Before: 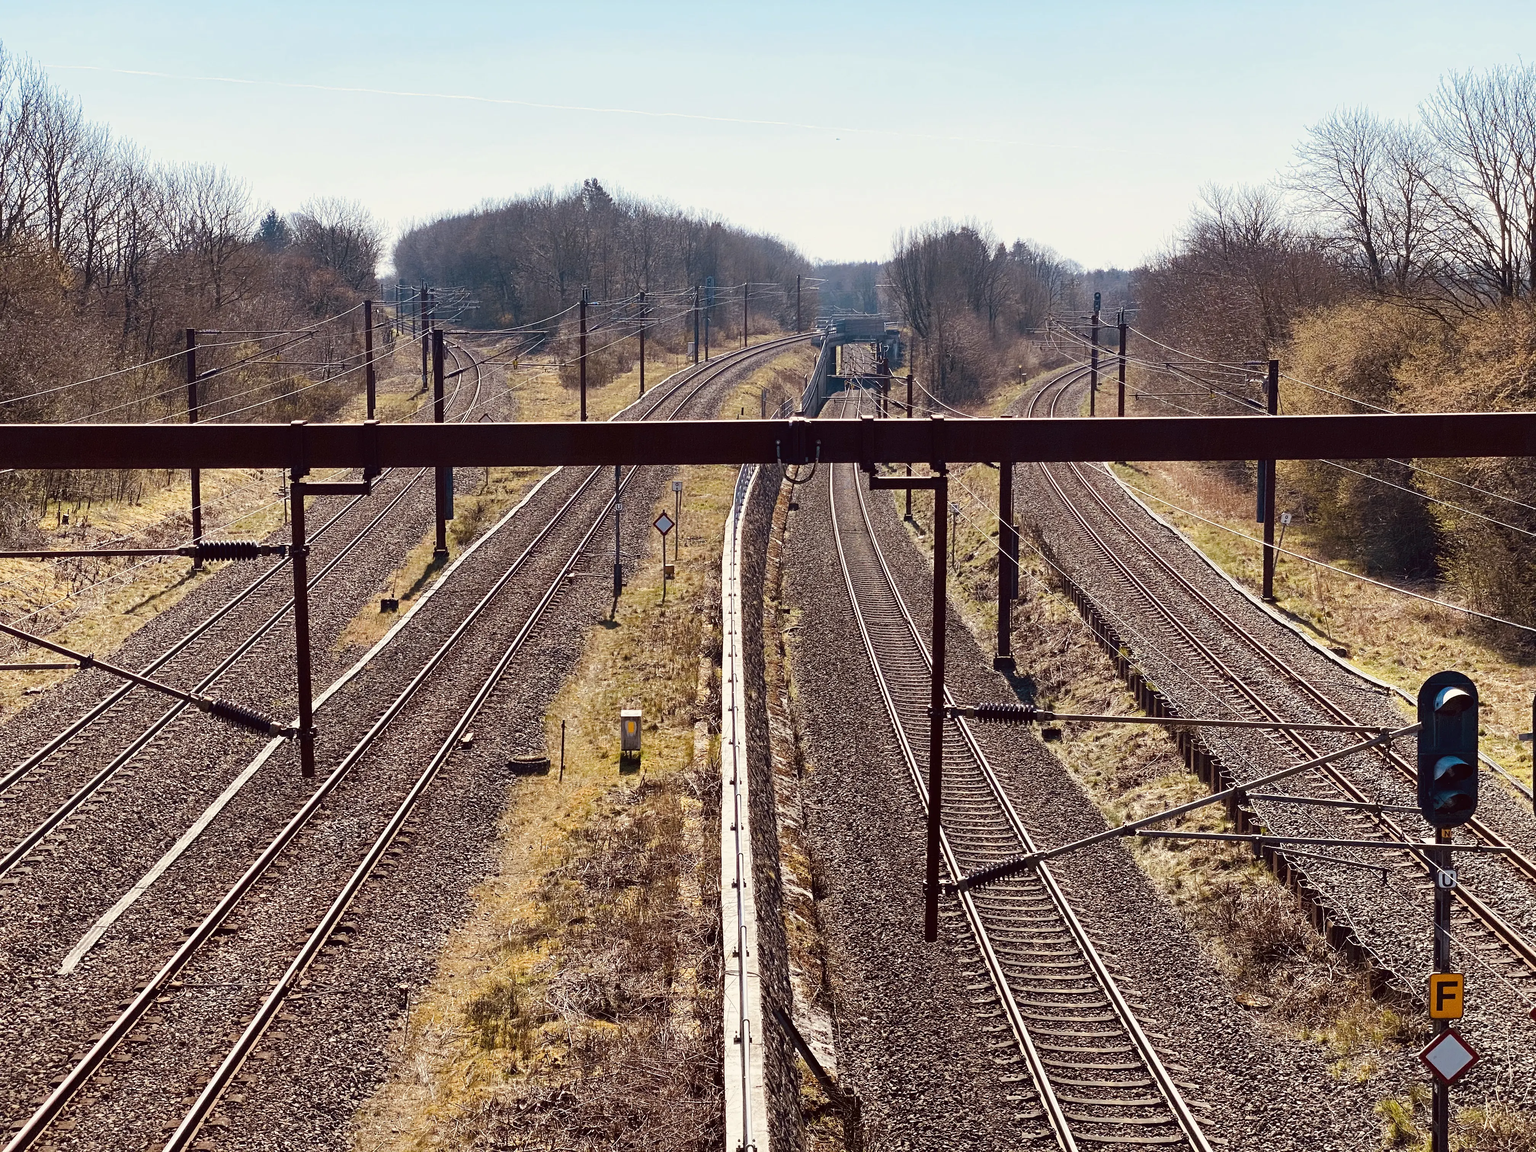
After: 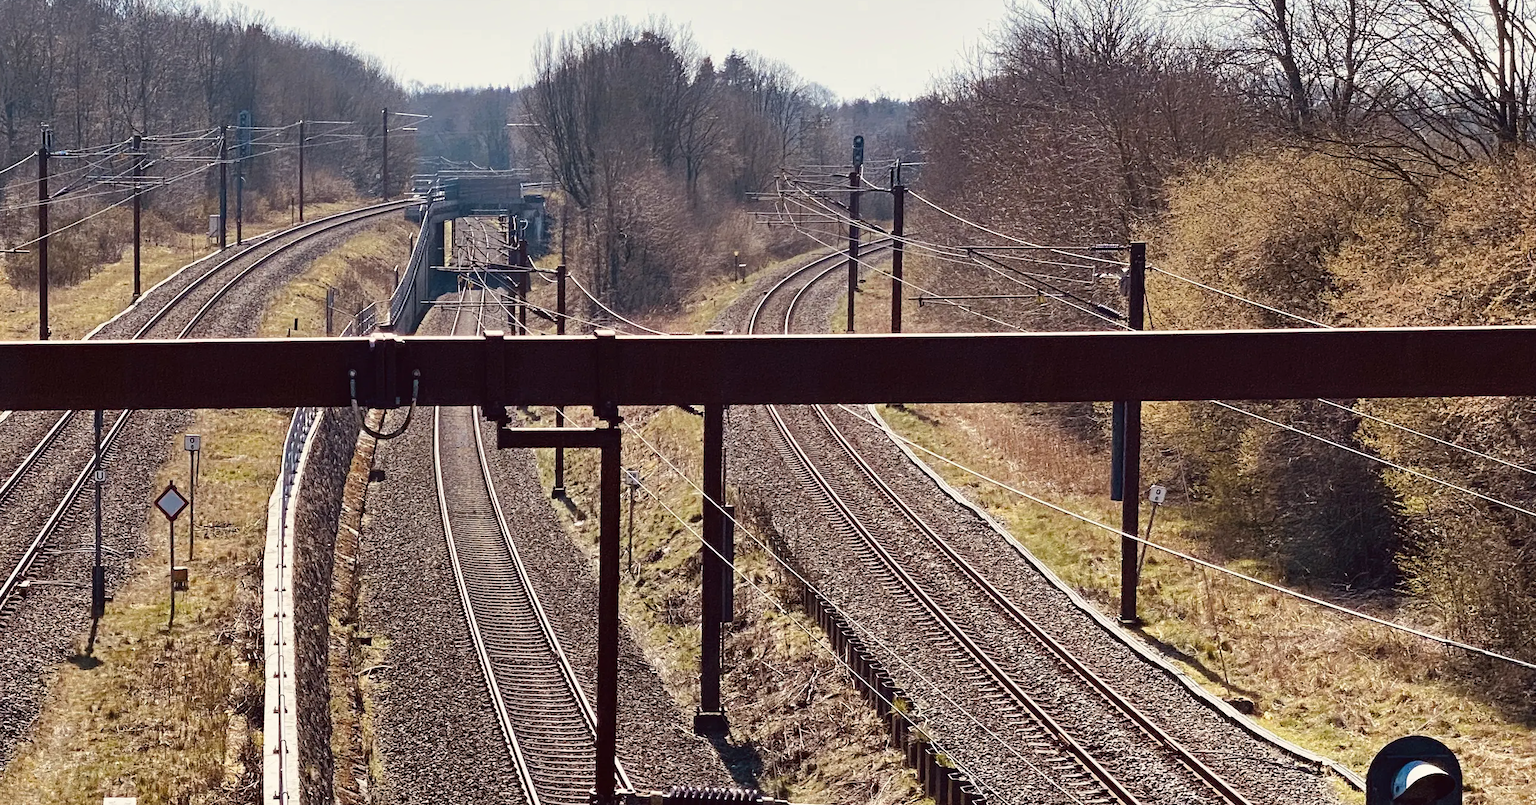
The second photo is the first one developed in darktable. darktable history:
crop: left 36.198%, top 17.959%, right 0.698%, bottom 37.907%
shadows and highlights: highlights color adjustment 45.73%, soften with gaussian
